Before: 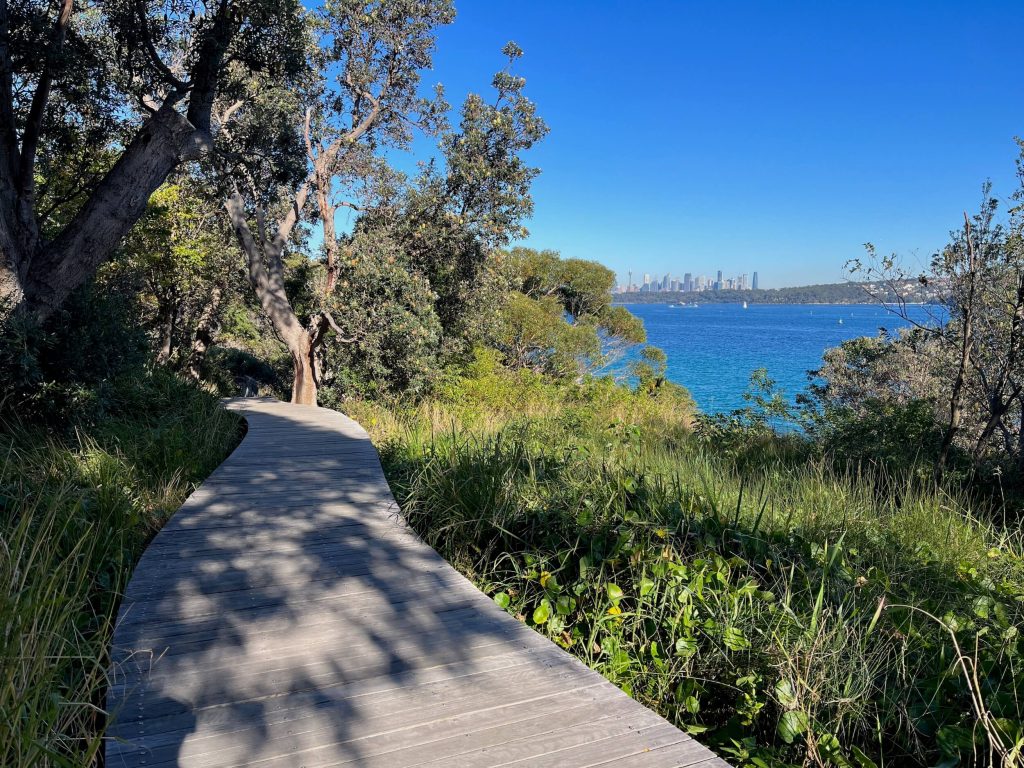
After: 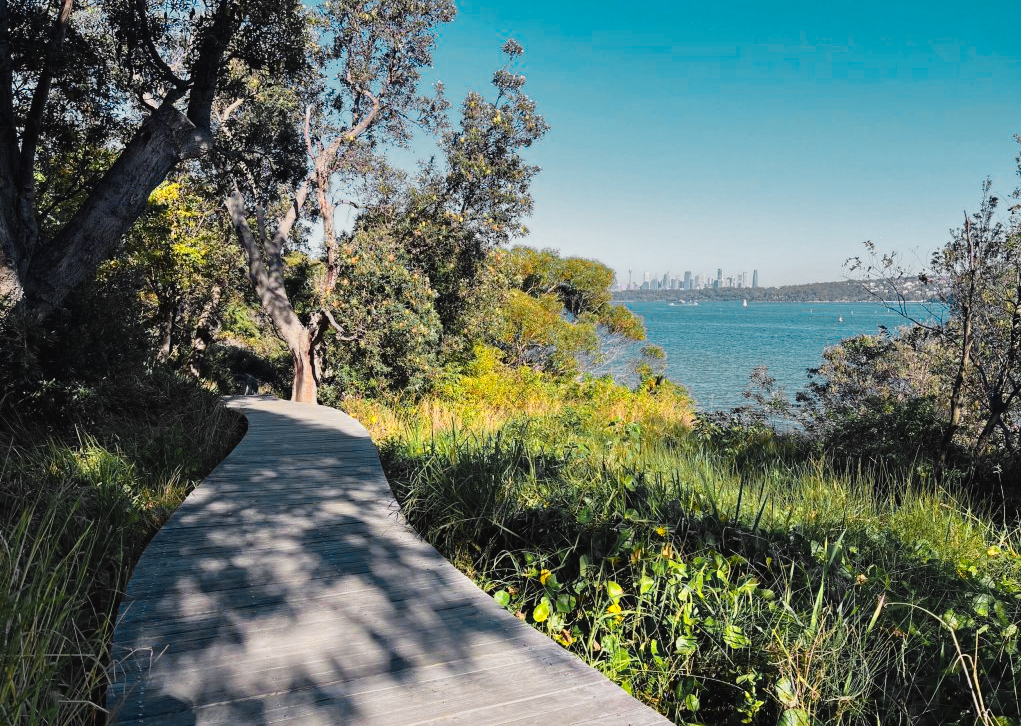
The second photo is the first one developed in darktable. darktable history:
crop: top 0.366%, right 0.263%, bottom 5.035%
tone curve: curves: ch0 [(0, 0.025) (0.15, 0.143) (0.452, 0.486) (0.751, 0.788) (1, 0.961)]; ch1 [(0, 0) (0.416, 0.4) (0.476, 0.469) (0.497, 0.494) (0.546, 0.571) (0.566, 0.607) (0.62, 0.657) (1, 1)]; ch2 [(0, 0) (0.386, 0.397) (0.505, 0.498) (0.547, 0.546) (0.579, 0.58) (1, 1)], preserve colors none
color zones: curves: ch0 [(0.257, 0.558) (0.75, 0.565)]; ch1 [(0.004, 0.857) (0.14, 0.416) (0.257, 0.695) (0.442, 0.032) (0.736, 0.266) (0.891, 0.741)]; ch2 [(0, 0.623) (0.112, 0.436) (0.271, 0.474) (0.516, 0.64) (0.743, 0.286)]
